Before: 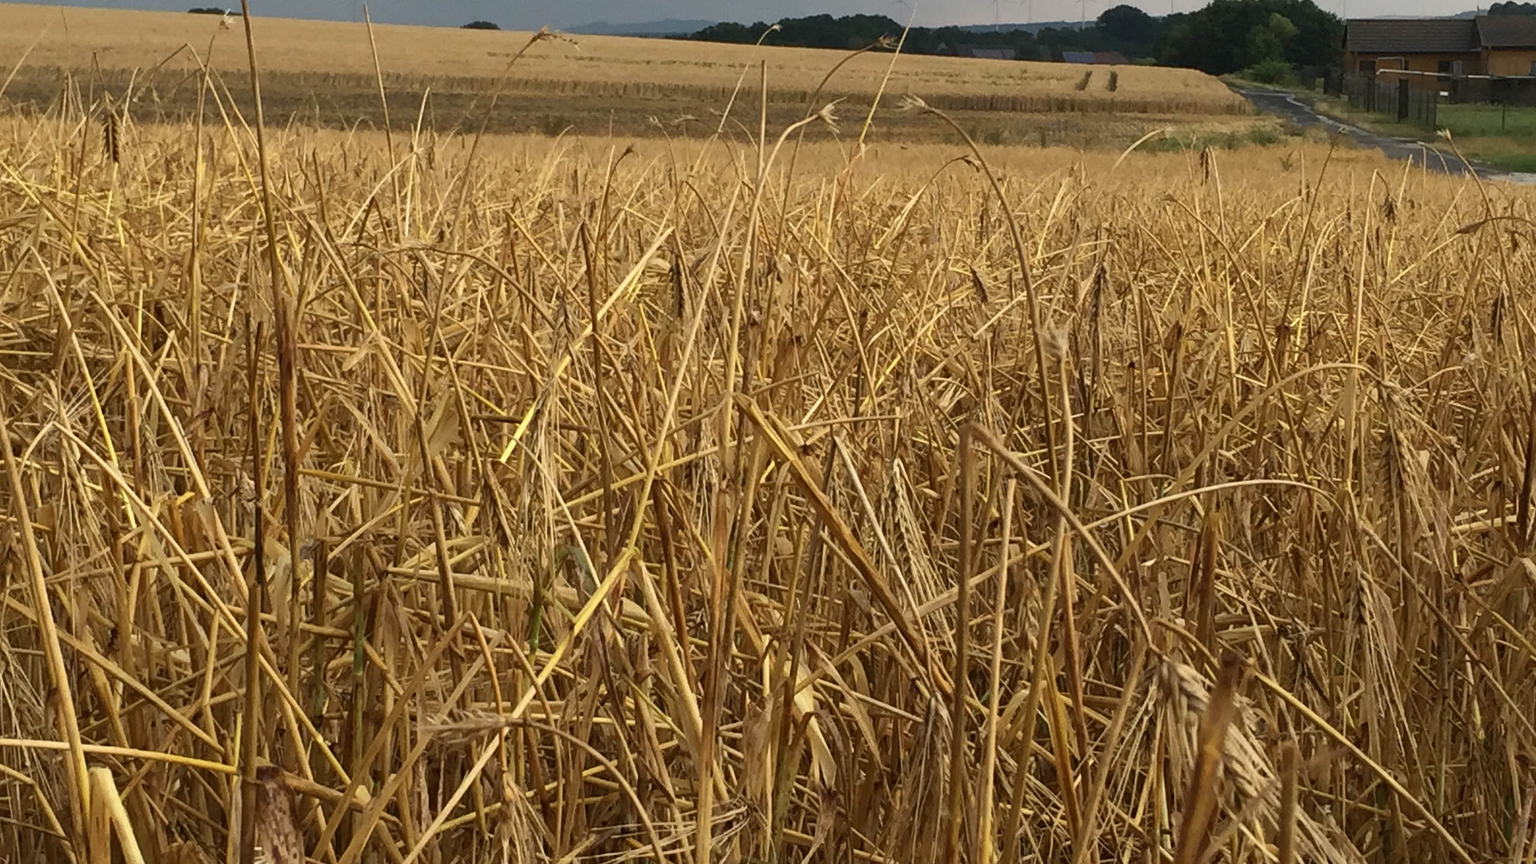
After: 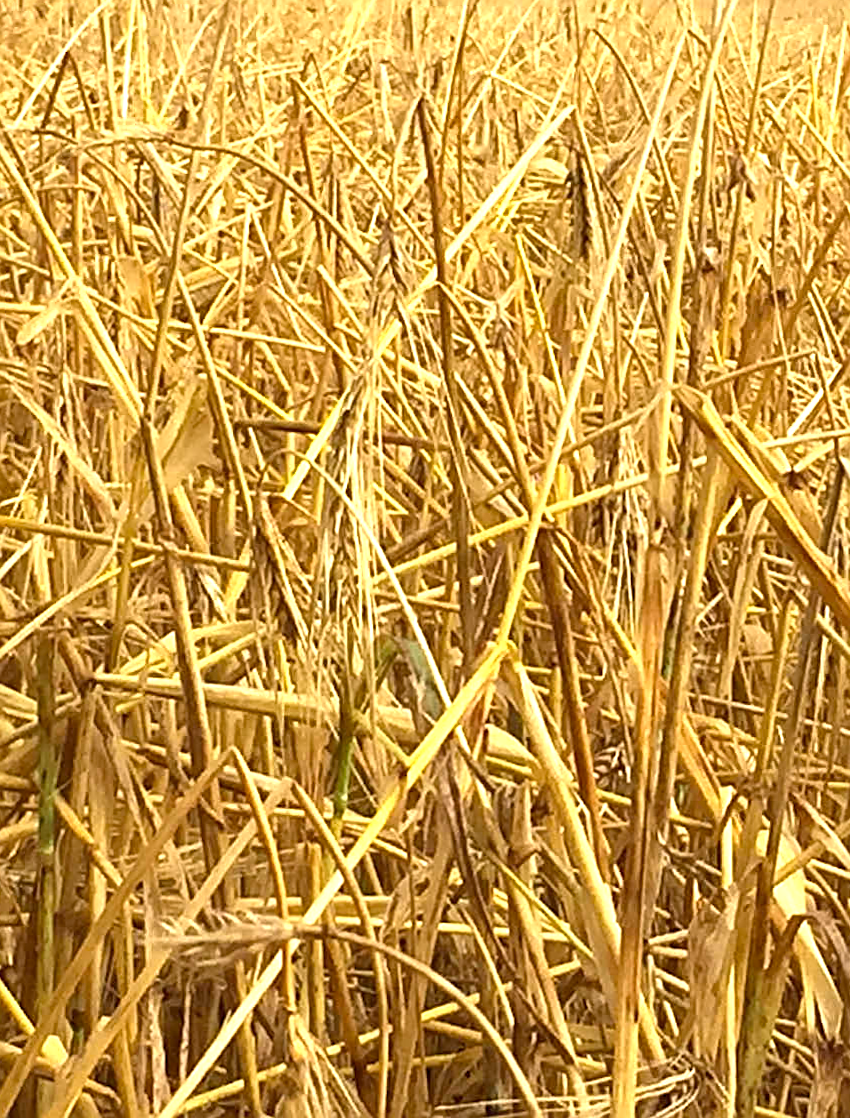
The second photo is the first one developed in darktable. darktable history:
rotate and perspective: rotation 0.174°, lens shift (vertical) 0.013, lens shift (horizontal) 0.019, shear 0.001, automatic cropping original format, crop left 0.007, crop right 0.991, crop top 0.016, crop bottom 0.997
exposure: black level correction 0, exposure 1.198 EV, compensate exposure bias true, compensate highlight preservation false
color balance: output saturation 110%
crop and rotate: left 21.77%, top 18.528%, right 44.676%, bottom 2.997%
sharpen: on, module defaults
